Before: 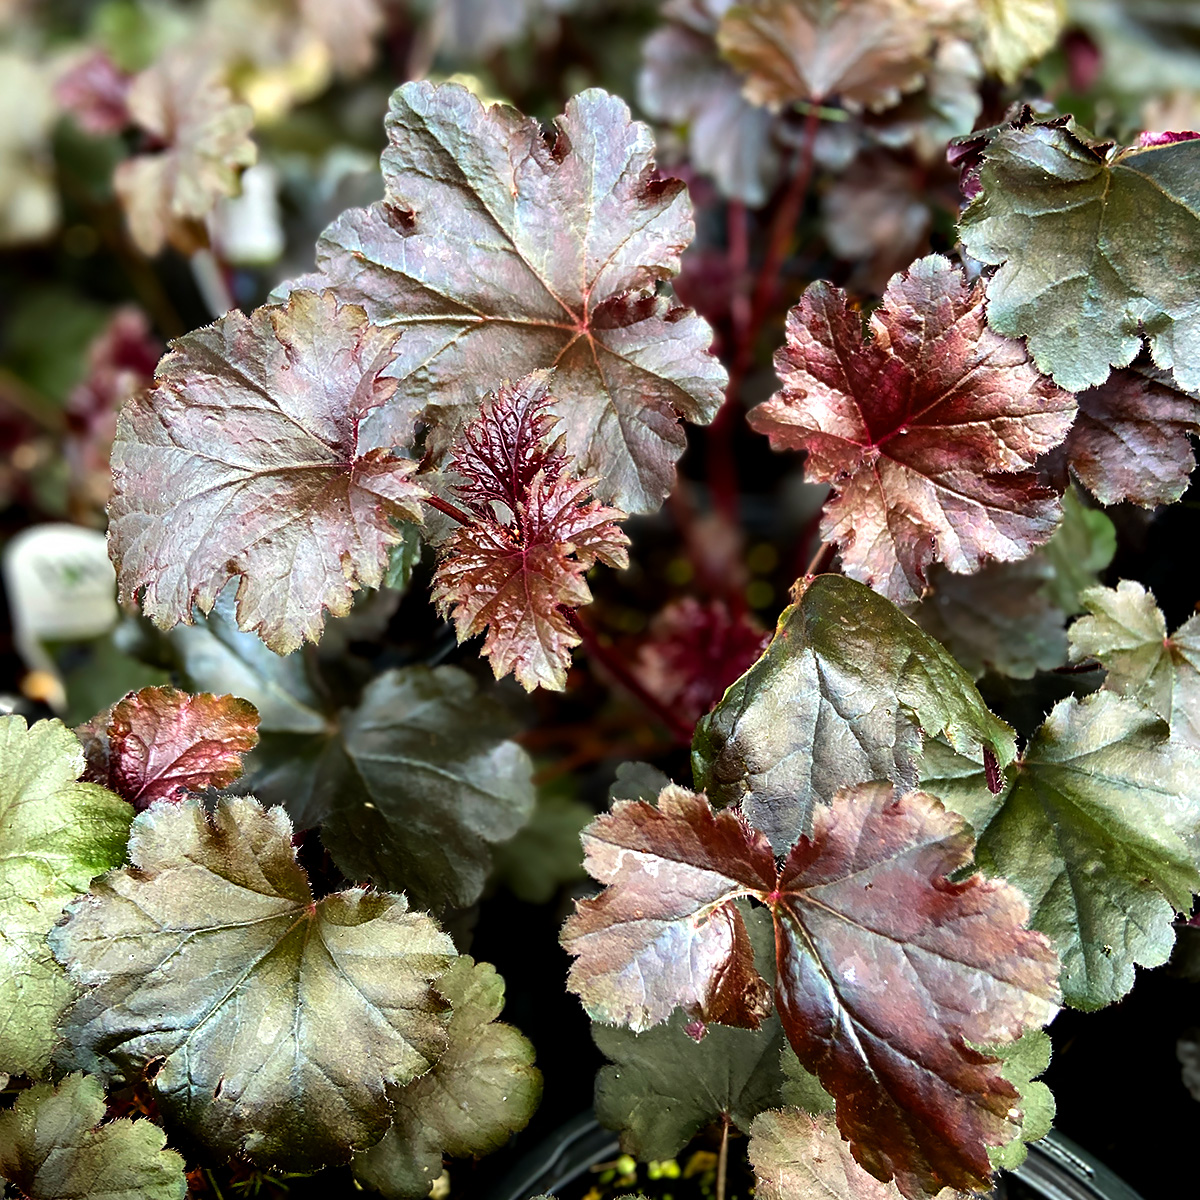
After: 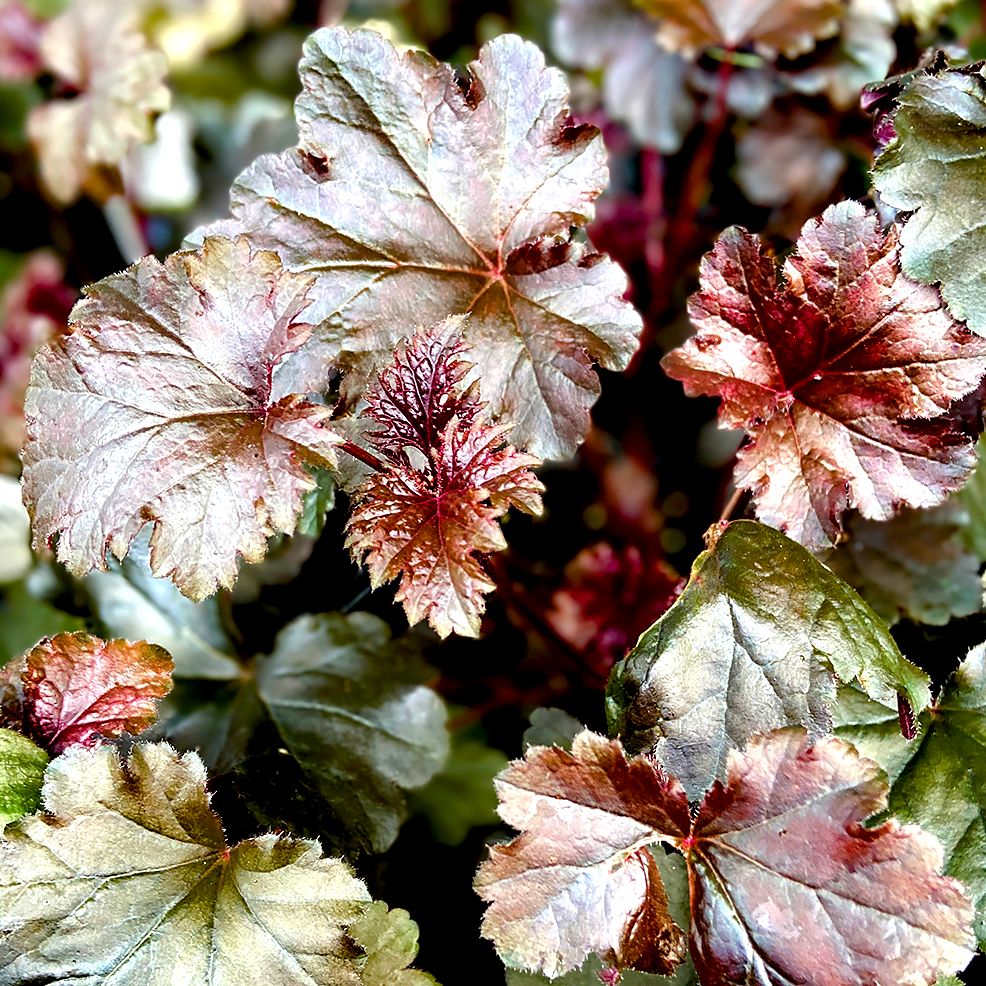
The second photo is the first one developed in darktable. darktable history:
color balance rgb: perceptual saturation grading › global saturation 20%, perceptual saturation grading › highlights -50%, perceptual saturation grading › shadows 30%, perceptual brilliance grading › global brilliance 10%, perceptual brilliance grading › shadows 15%
exposure: black level correction 0.009, compensate highlight preservation false
crop and rotate: left 7.196%, top 4.574%, right 10.605%, bottom 13.178%
